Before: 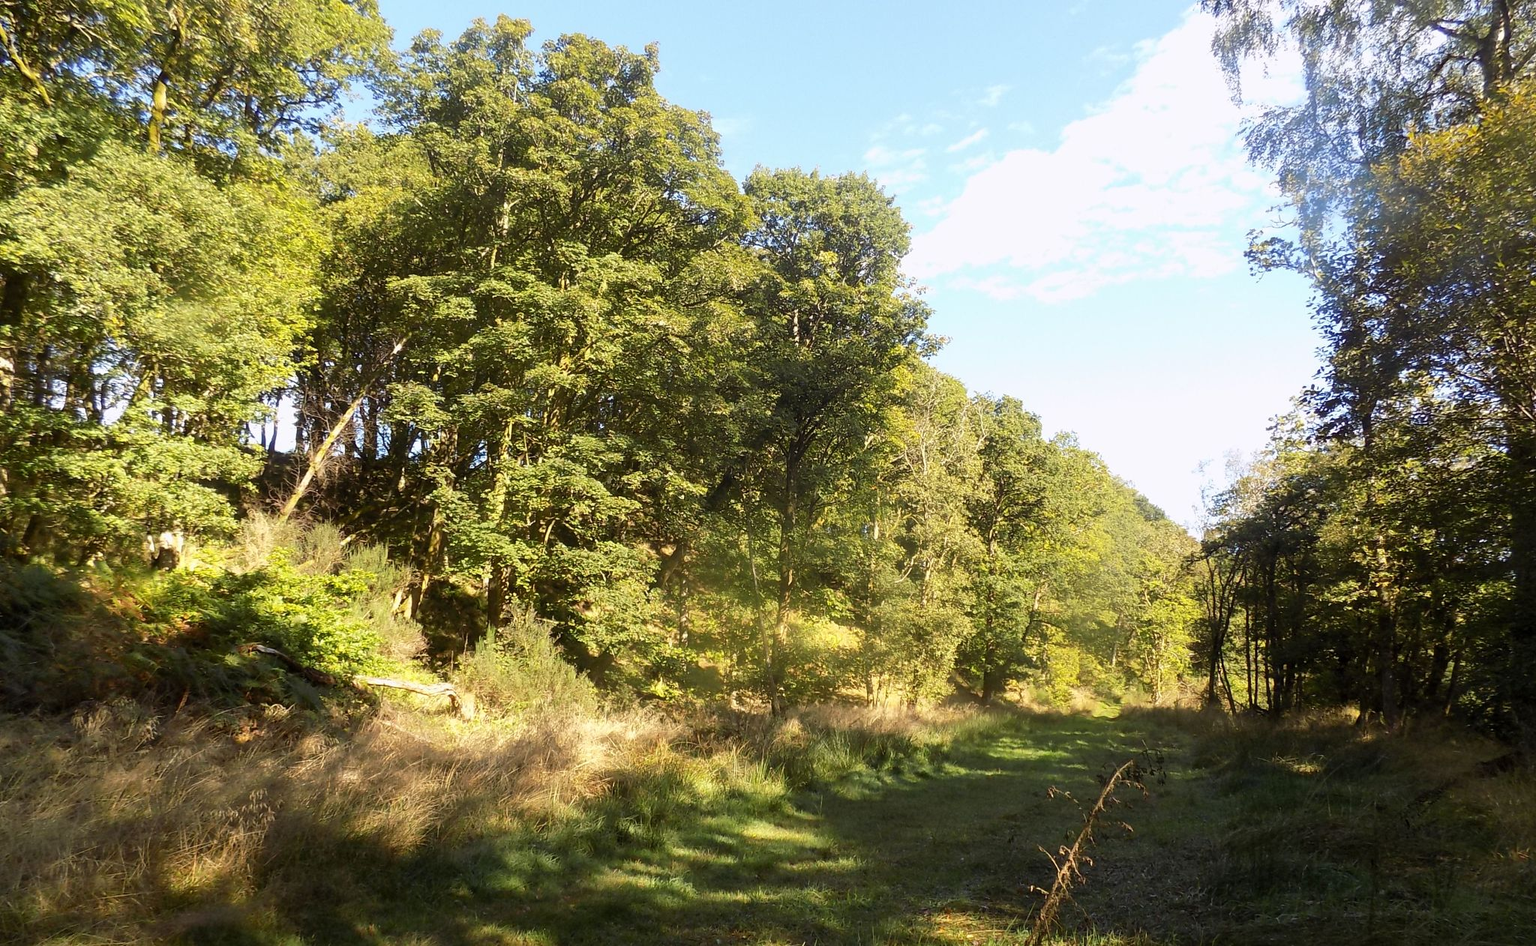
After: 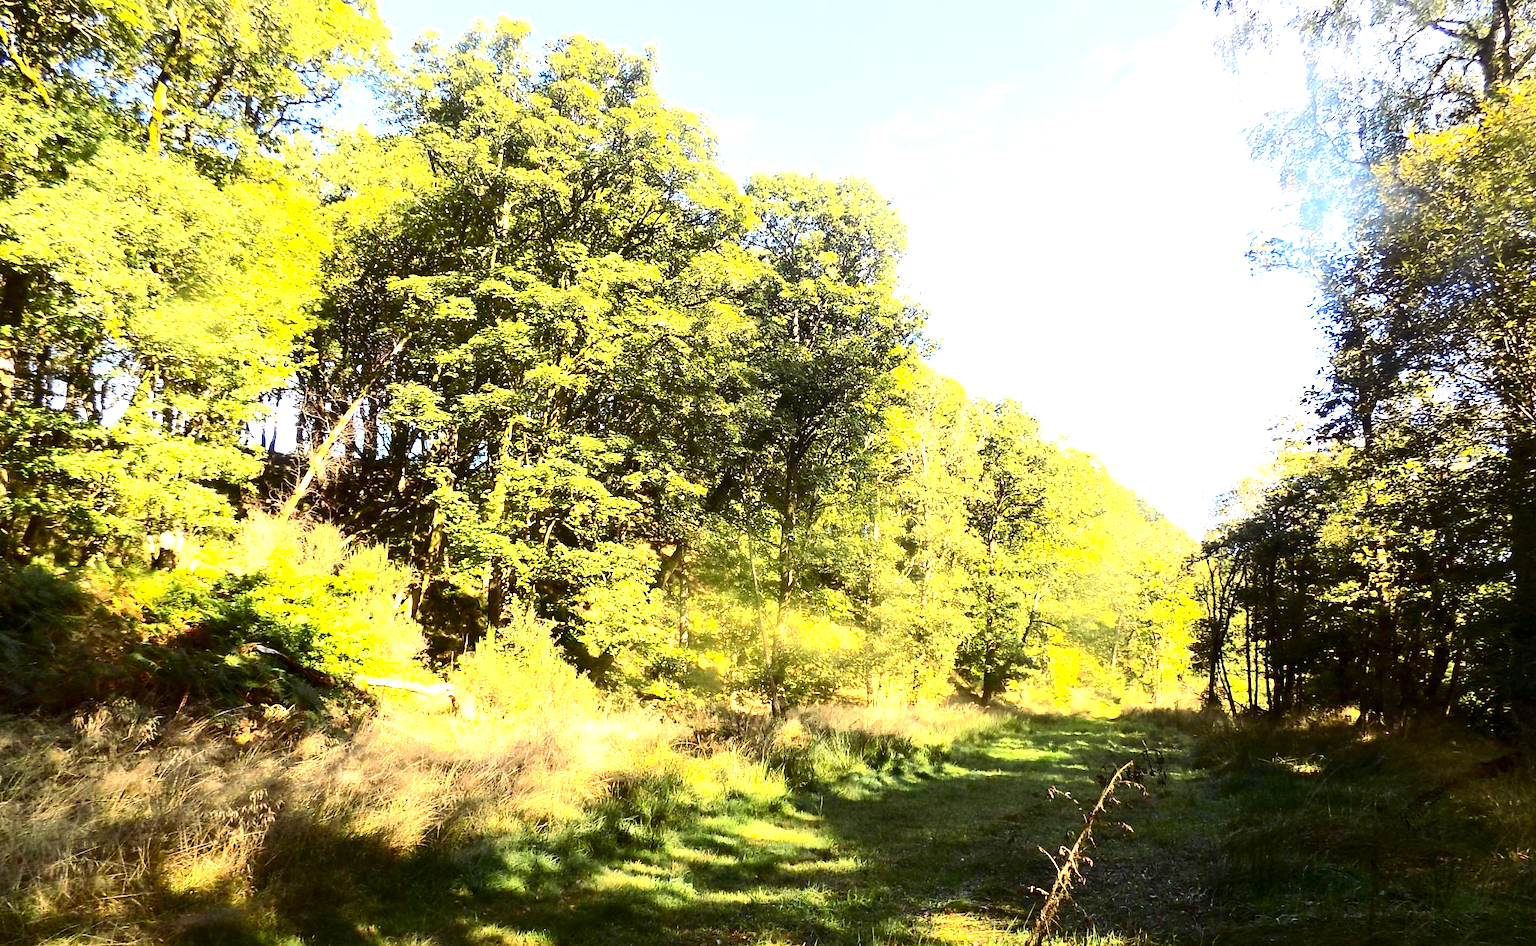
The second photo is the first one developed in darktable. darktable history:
exposure: black level correction 0, exposure 1.379 EV, compensate exposure bias true, compensate highlight preservation false
sharpen: radius 5.369, amount 0.316, threshold 26.901
contrast brightness saturation: contrast 0.333, brightness -0.066, saturation 0.172
